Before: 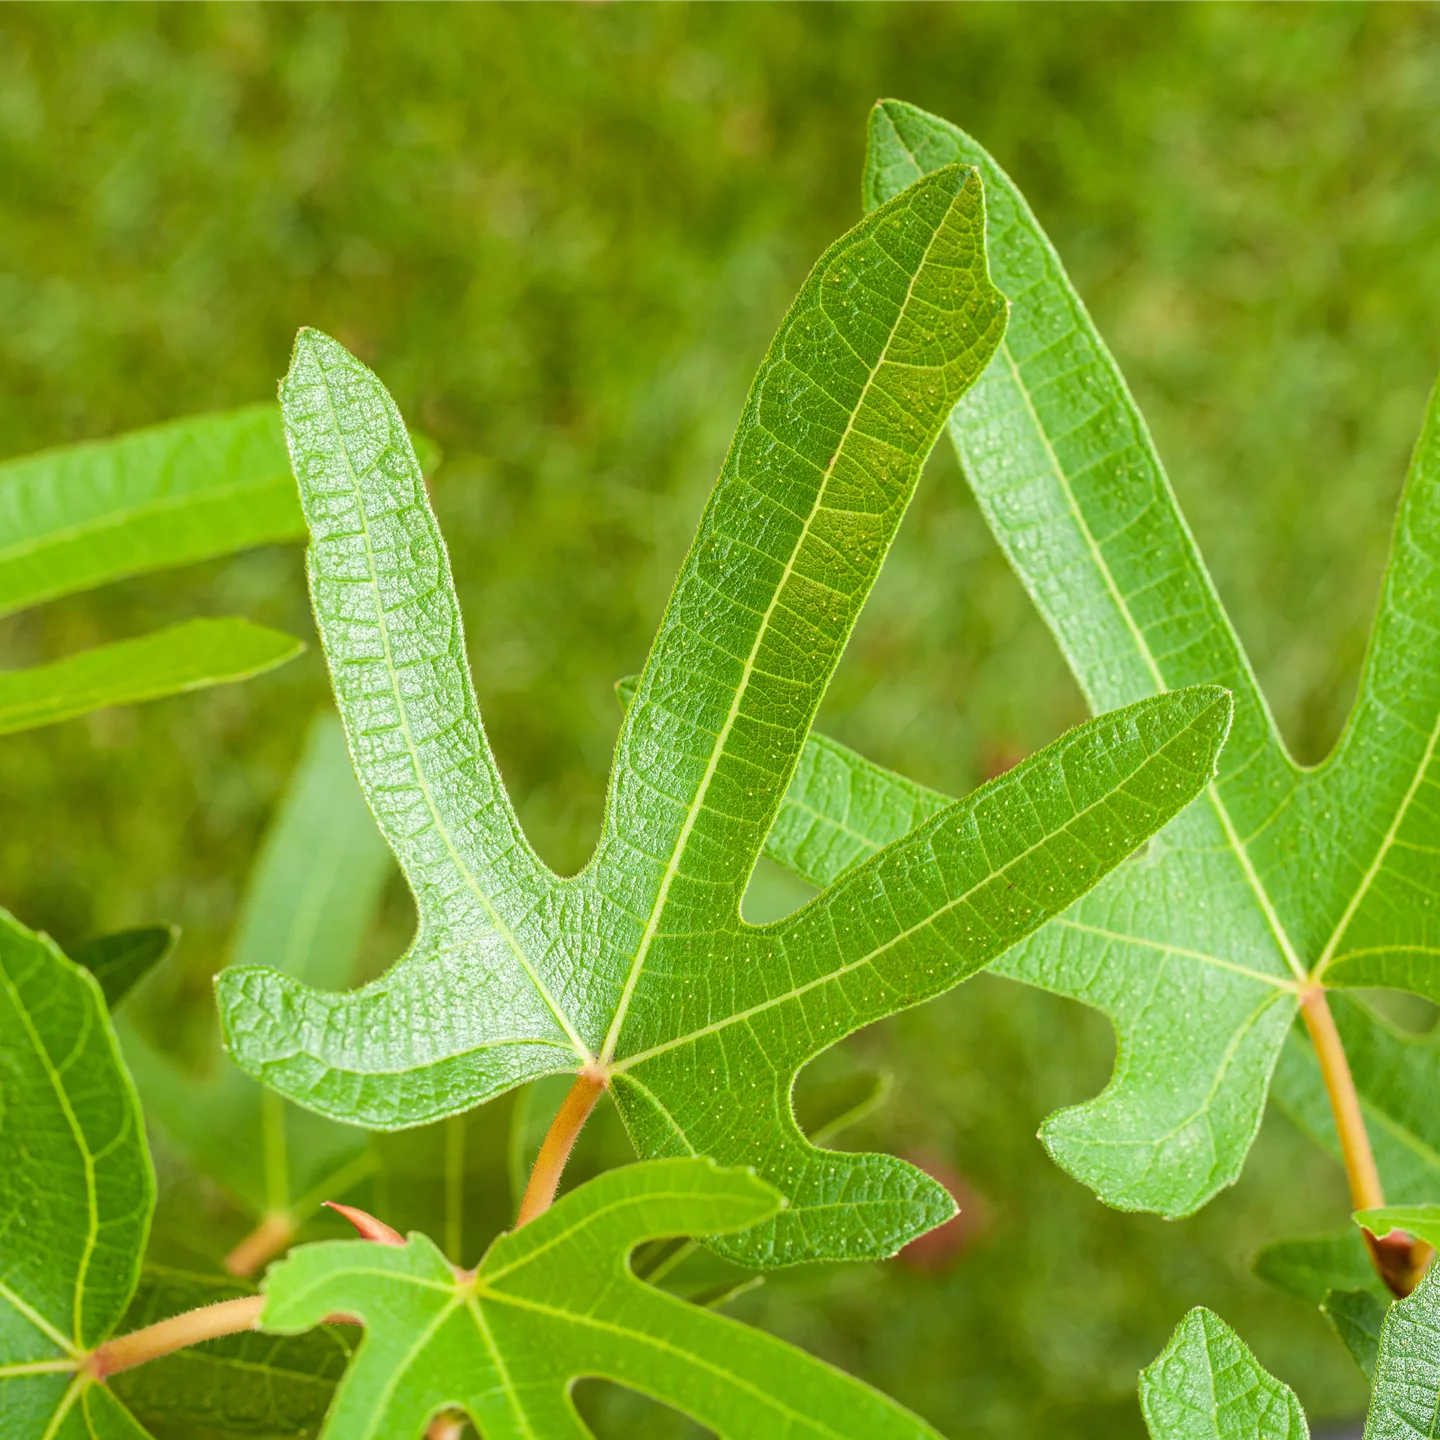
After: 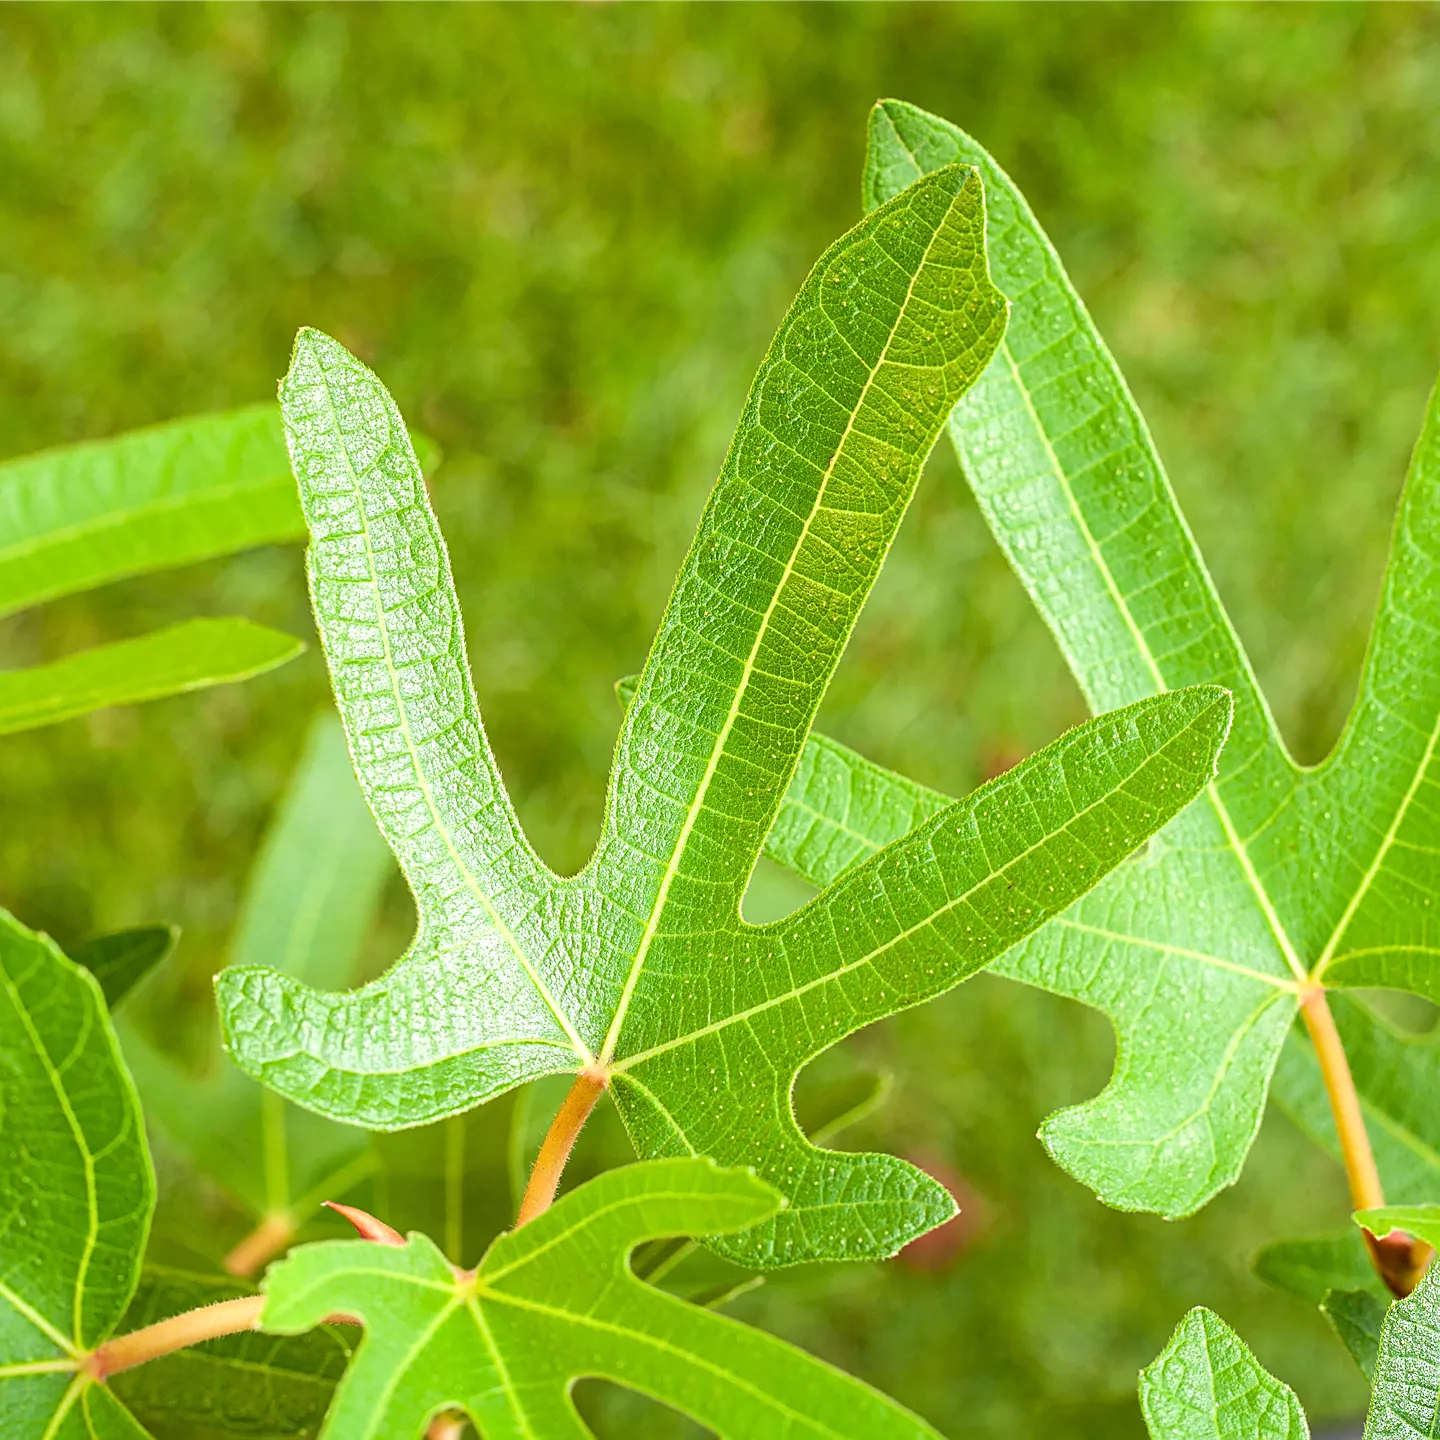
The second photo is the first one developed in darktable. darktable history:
sharpen: on, module defaults
exposure: exposure 0.299 EV, compensate highlight preservation false
